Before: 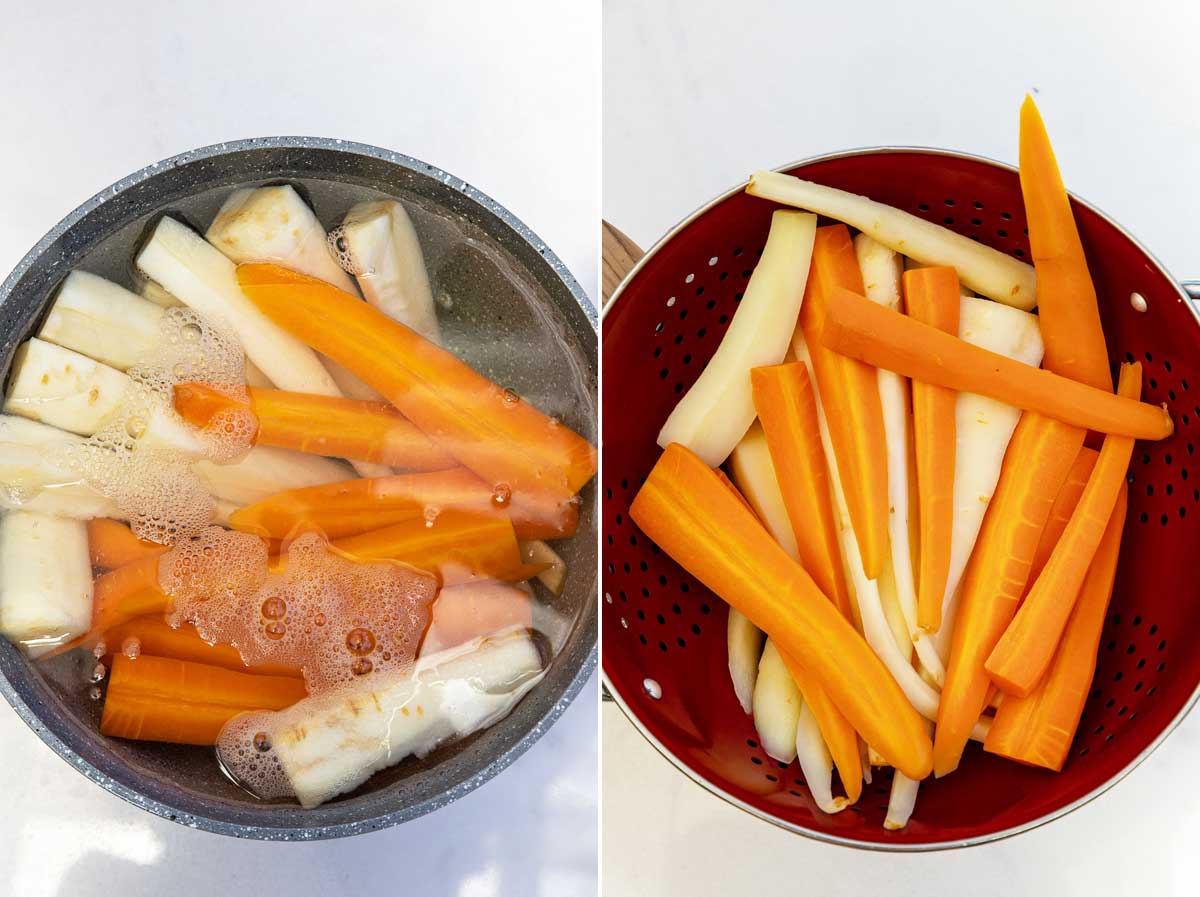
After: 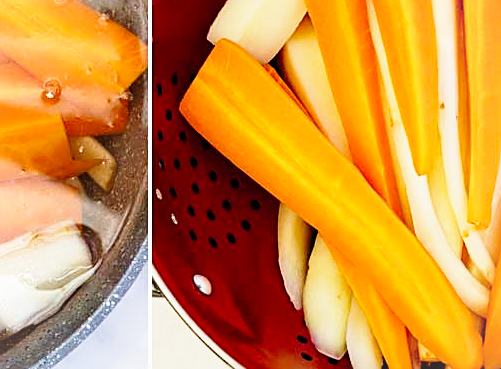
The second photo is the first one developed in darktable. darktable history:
crop: left 37.52%, top 45.048%, right 20.664%, bottom 13.759%
vignetting: fall-off radius 60.95%, brightness 0.062, saturation 0.002
sharpen: on, module defaults
velvia: on, module defaults
base curve: curves: ch0 [(0, 0) (0.028, 0.03) (0.121, 0.232) (0.46, 0.748) (0.859, 0.968) (1, 1)], preserve colors none
exposure: exposure -0.182 EV, compensate highlight preservation false
